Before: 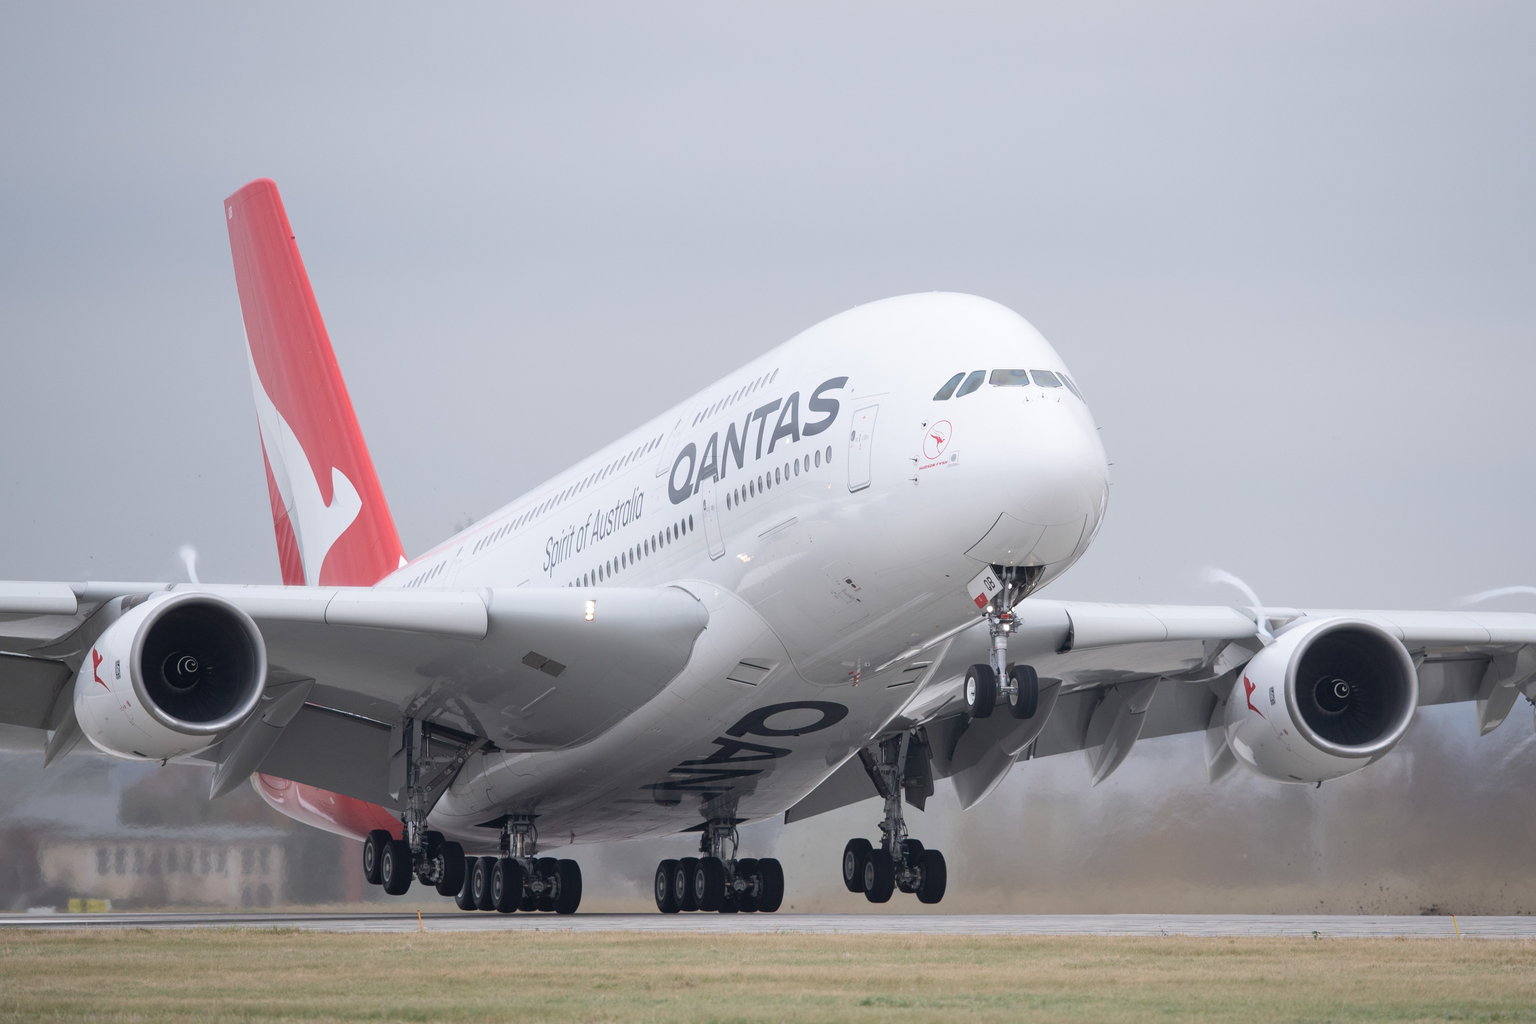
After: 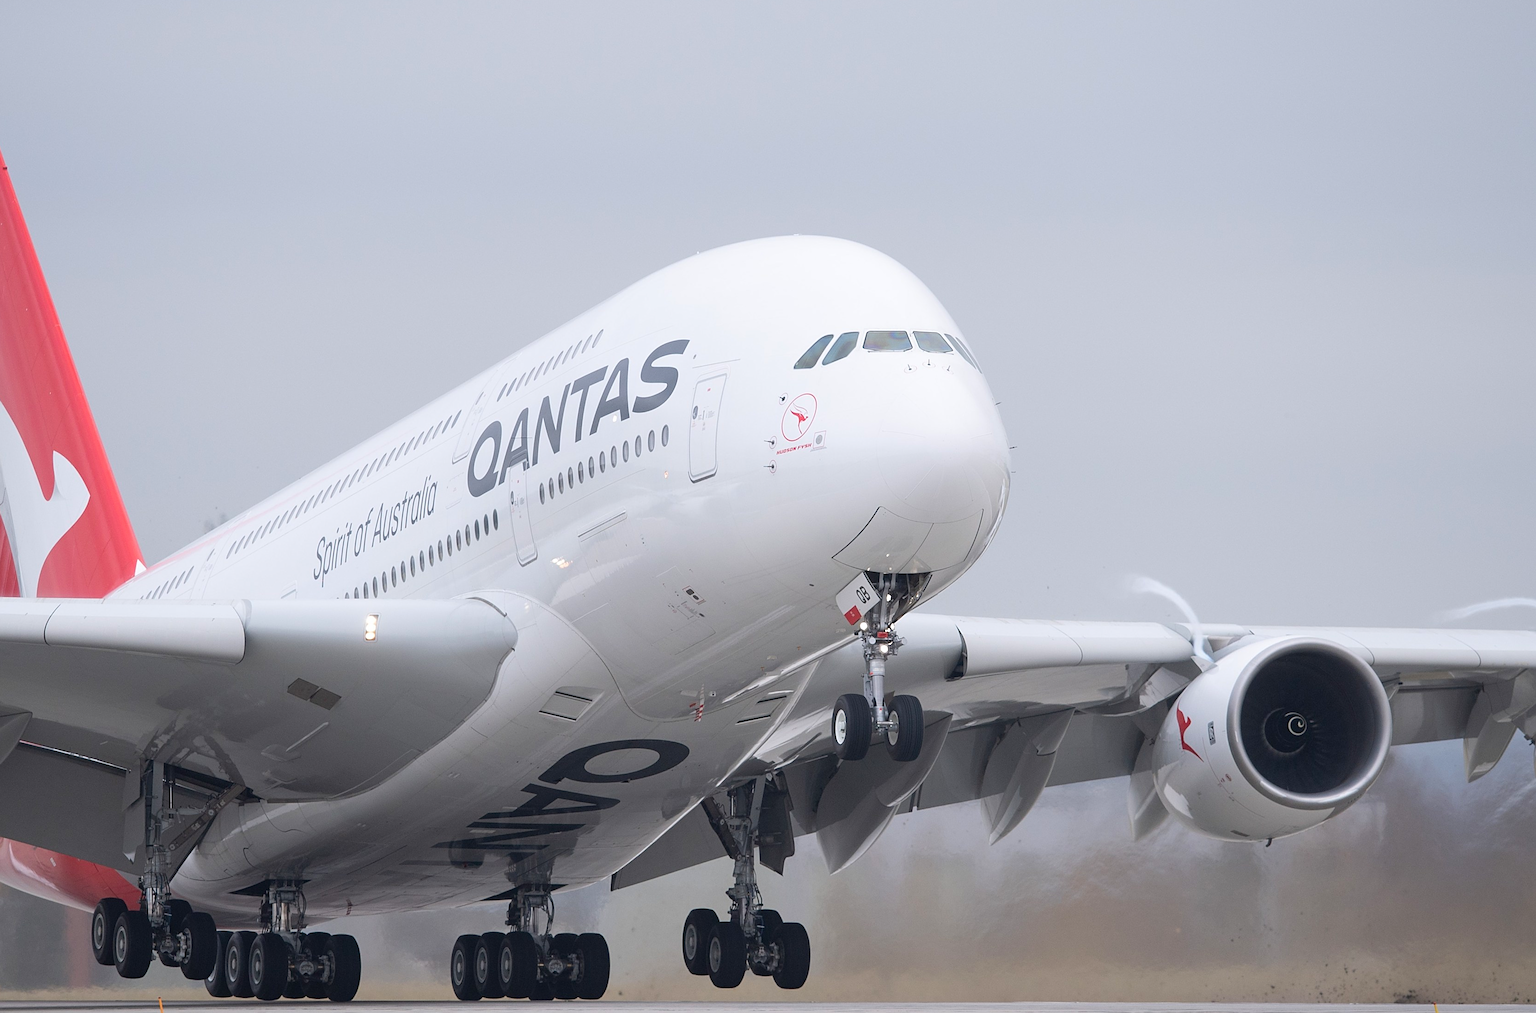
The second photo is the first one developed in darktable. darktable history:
contrast brightness saturation: saturation 0.182
sharpen: on, module defaults
crop: left 18.843%, top 9.892%, right 0%, bottom 9.768%
